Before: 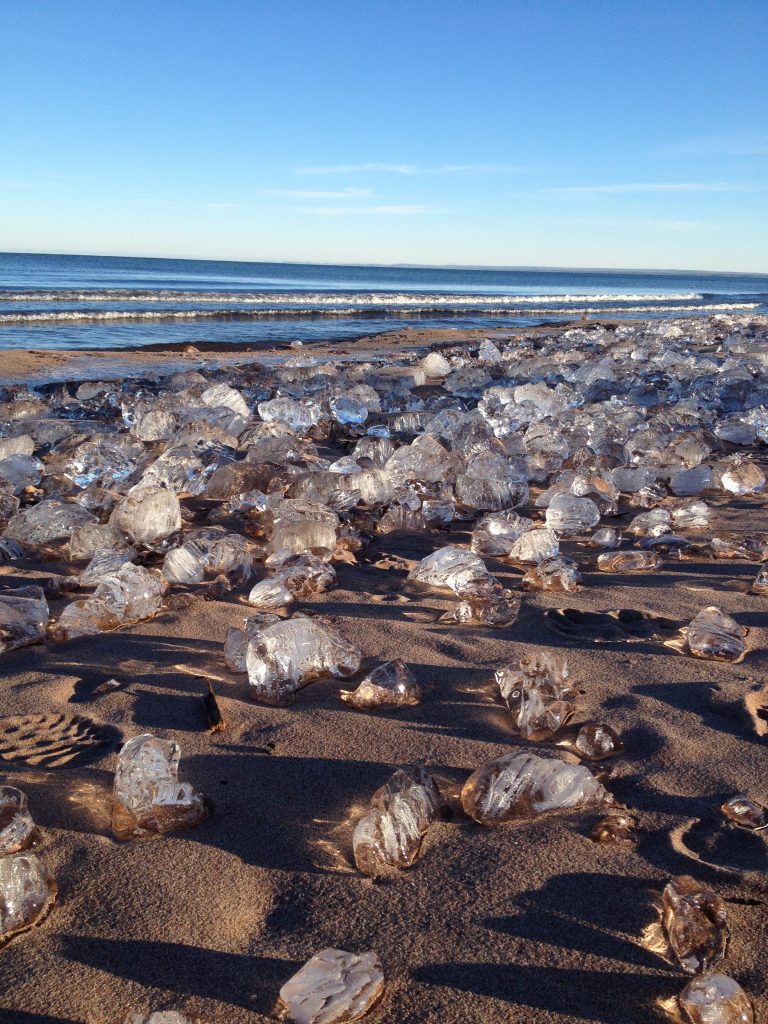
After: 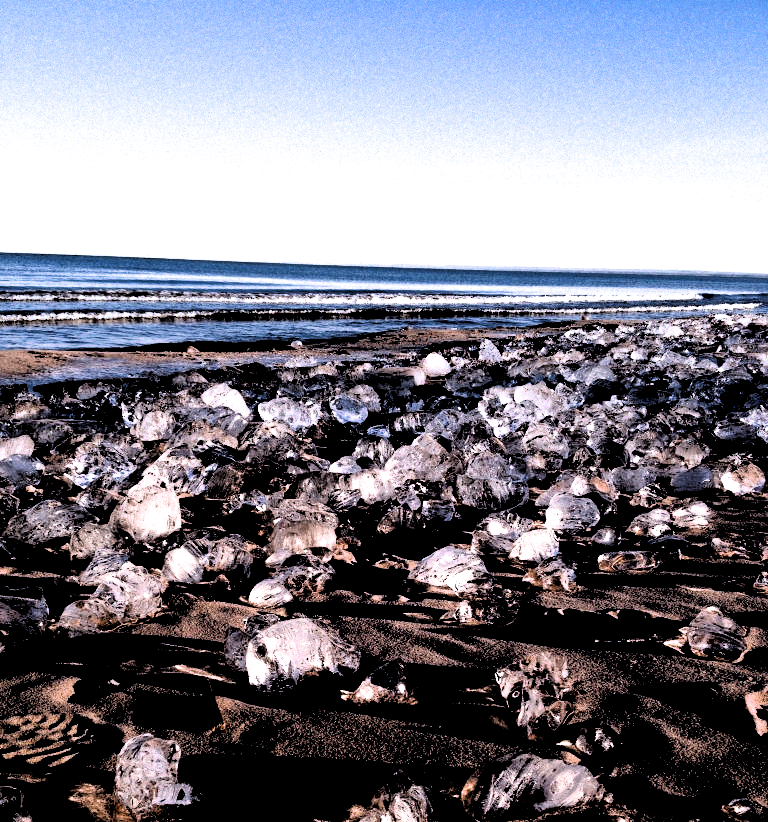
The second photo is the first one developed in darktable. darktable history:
crop: bottom 19.644%
filmic rgb: black relative exposure -1 EV, white relative exposure 2.05 EV, hardness 1.52, contrast 2.25, enable highlight reconstruction true
color balance rgb: shadows lift › luminance -10%, power › luminance -9%, linear chroma grading › global chroma 10%, global vibrance 10%, contrast 15%, saturation formula JzAzBz (2021)
white balance: red 1.05, blue 1.072
